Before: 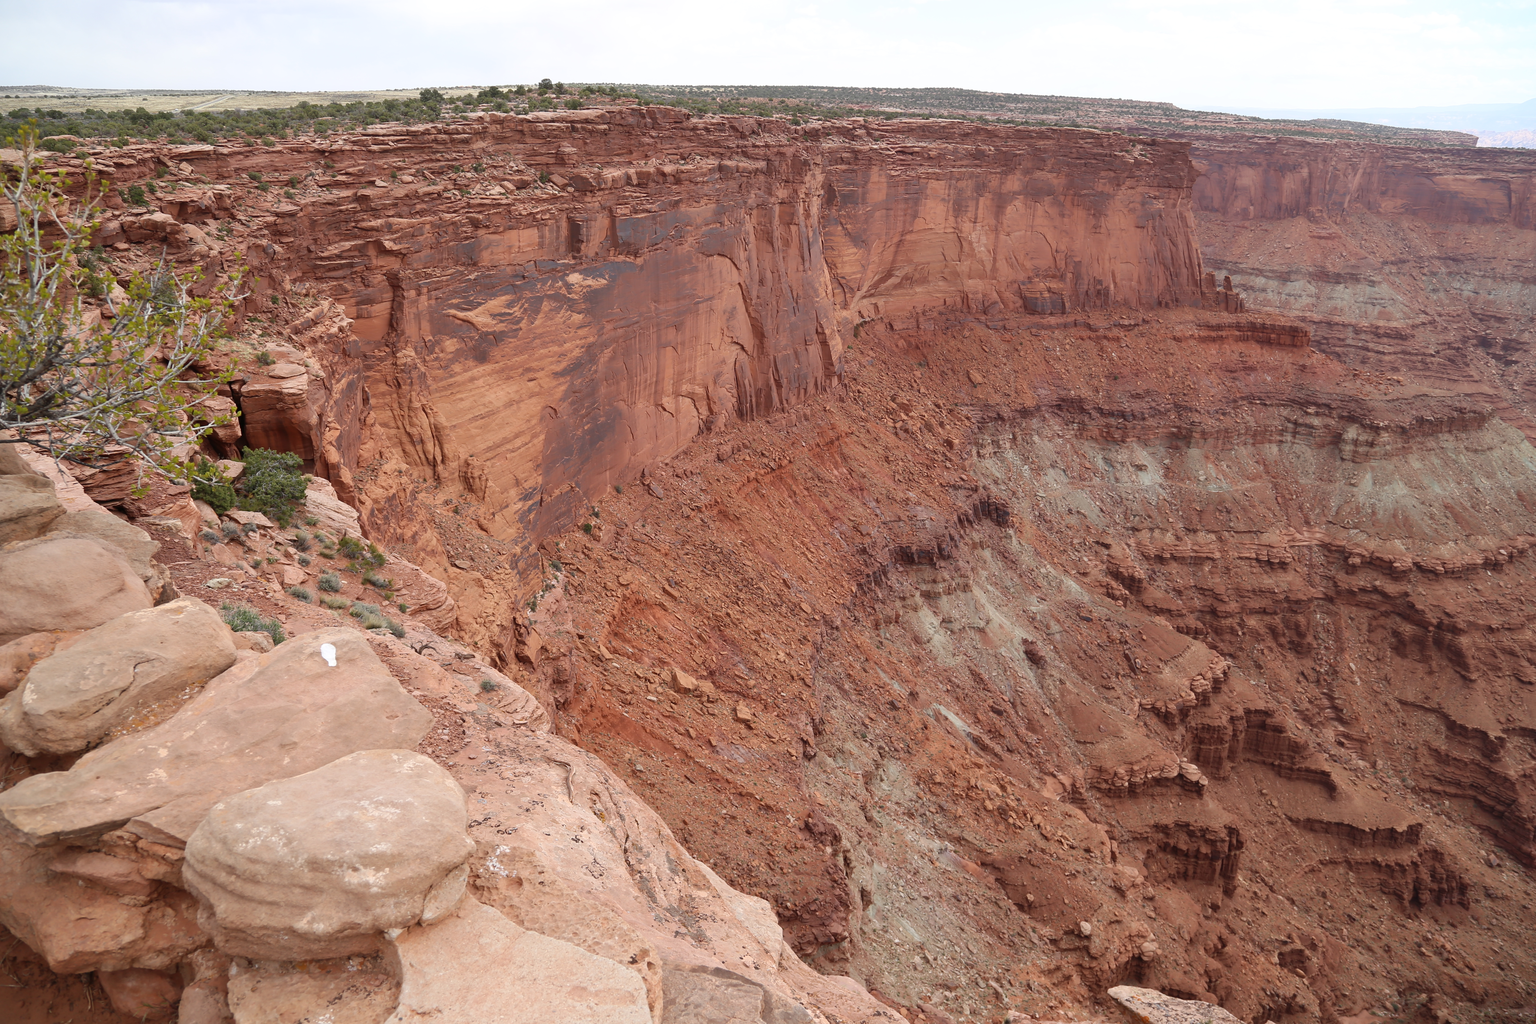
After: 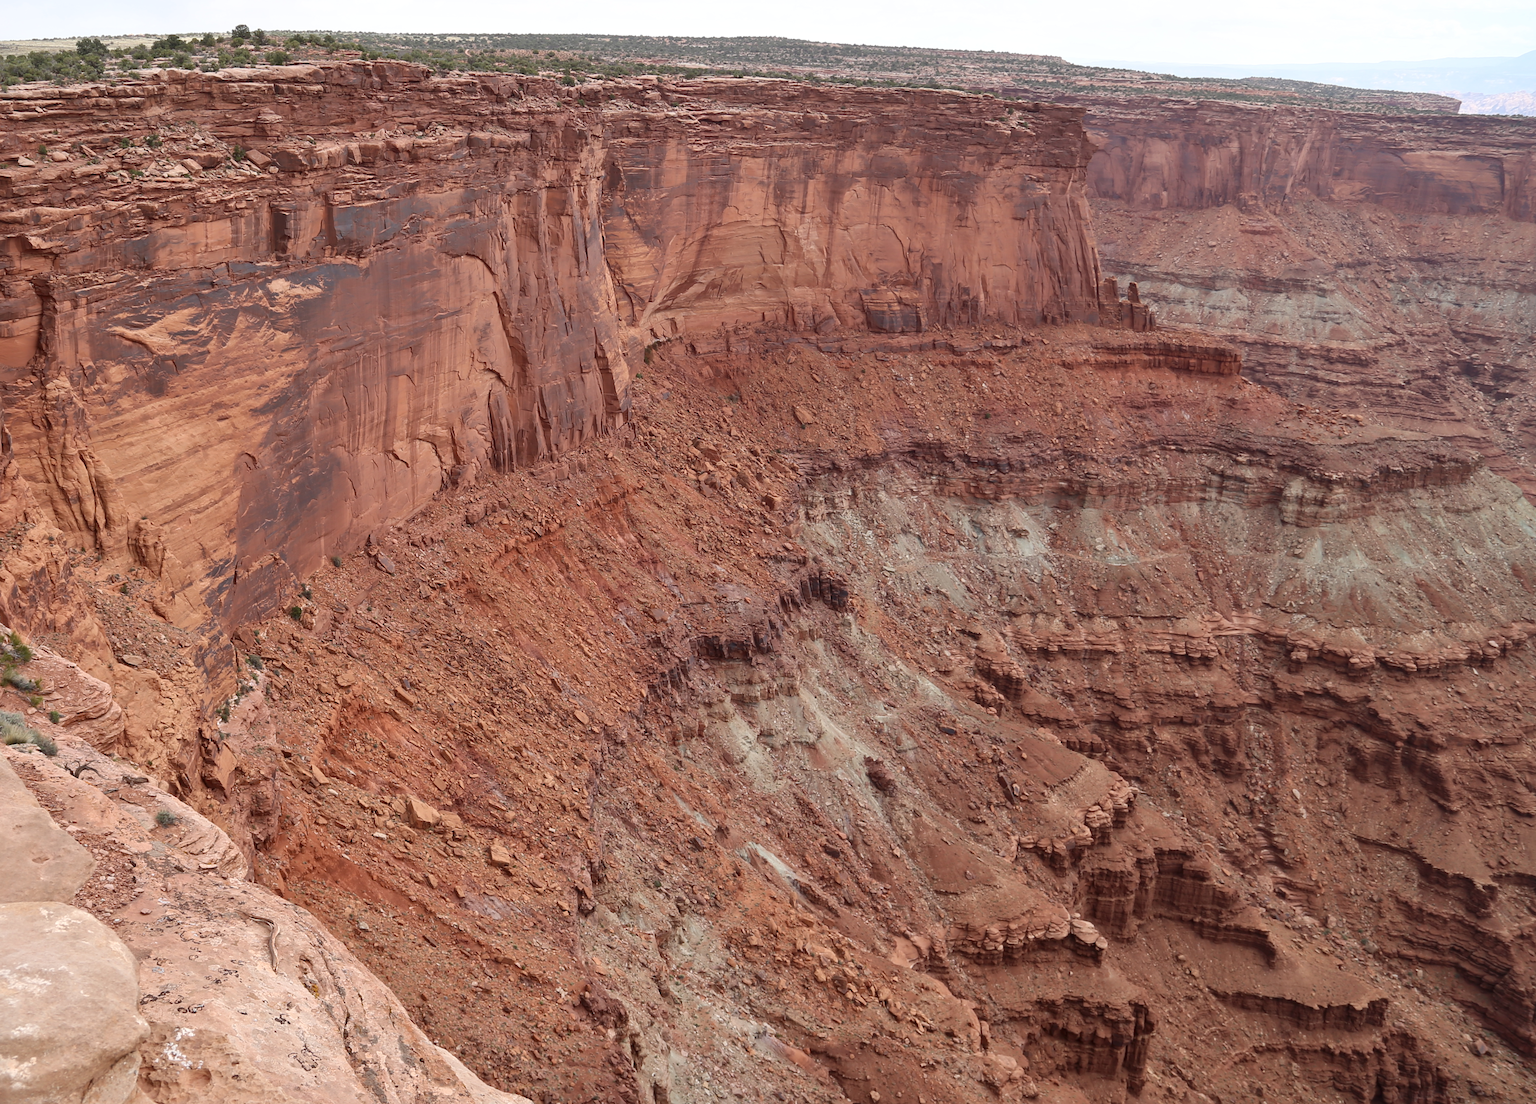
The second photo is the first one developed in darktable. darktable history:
crop: left 23.543%, top 5.876%, bottom 11.672%
local contrast: mode bilateral grid, contrast 20, coarseness 51, detail 129%, midtone range 0.2
